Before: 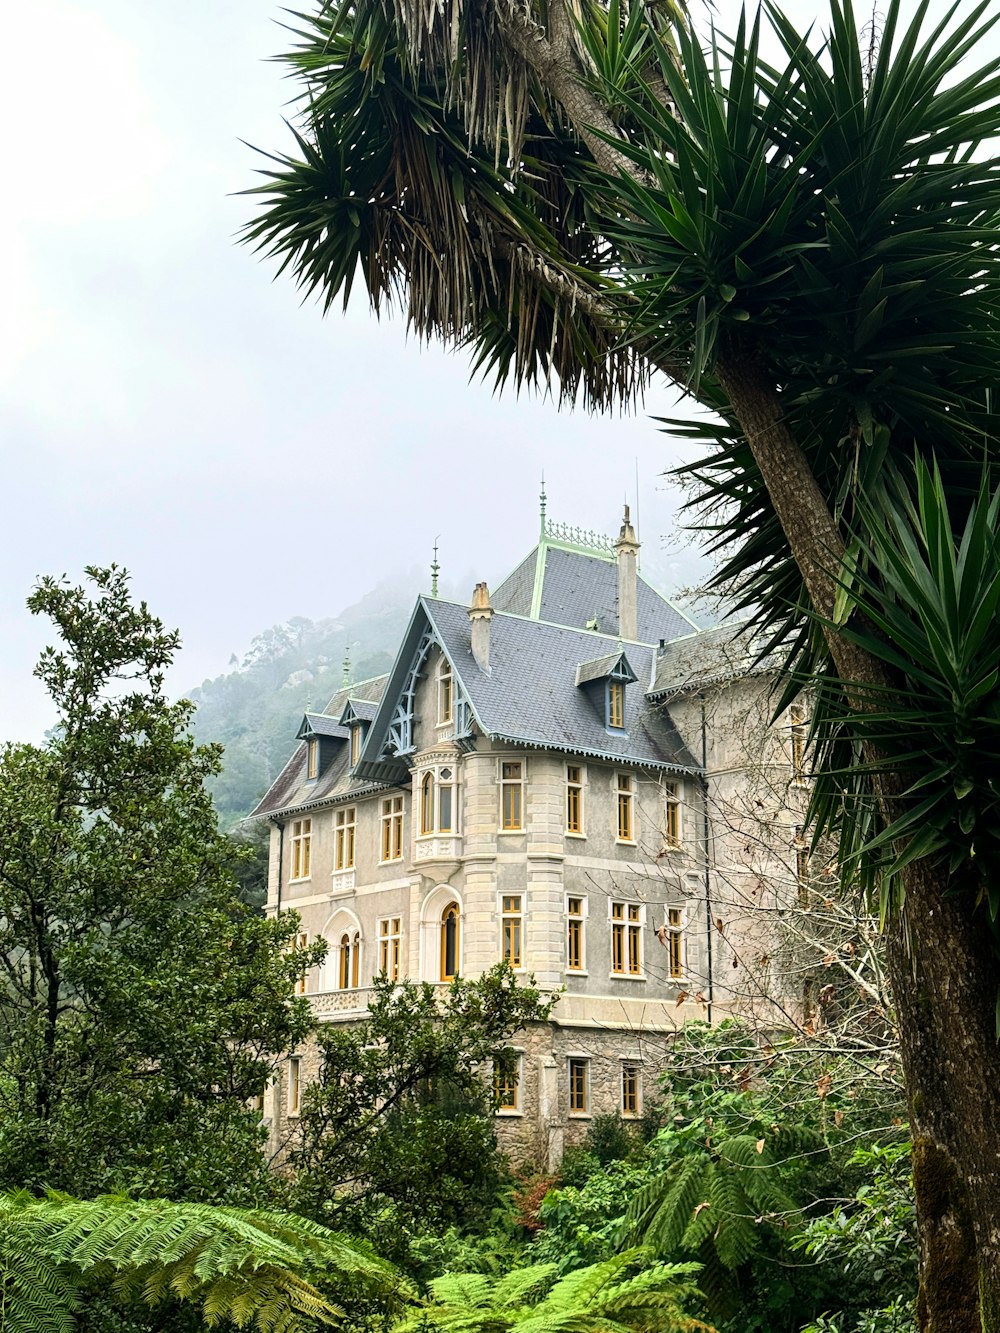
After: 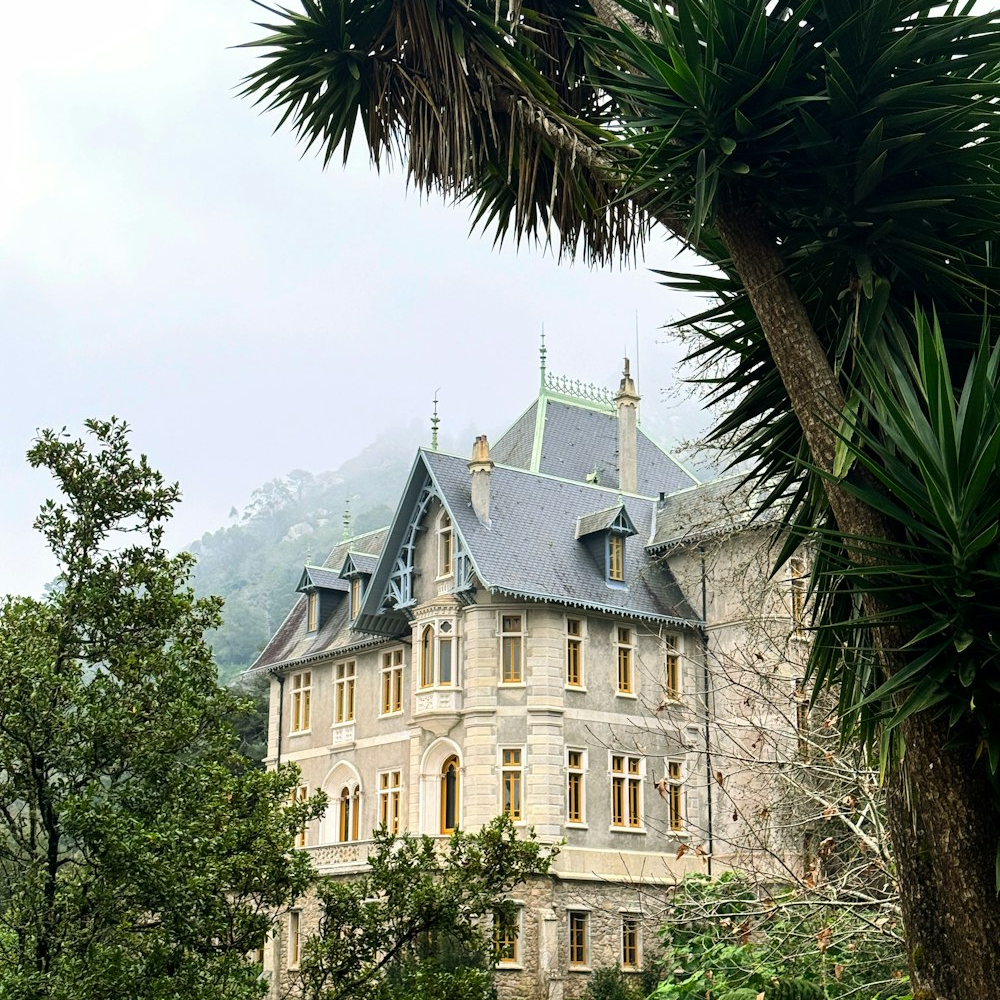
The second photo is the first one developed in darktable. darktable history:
crop: top 11.039%, bottom 13.893%
